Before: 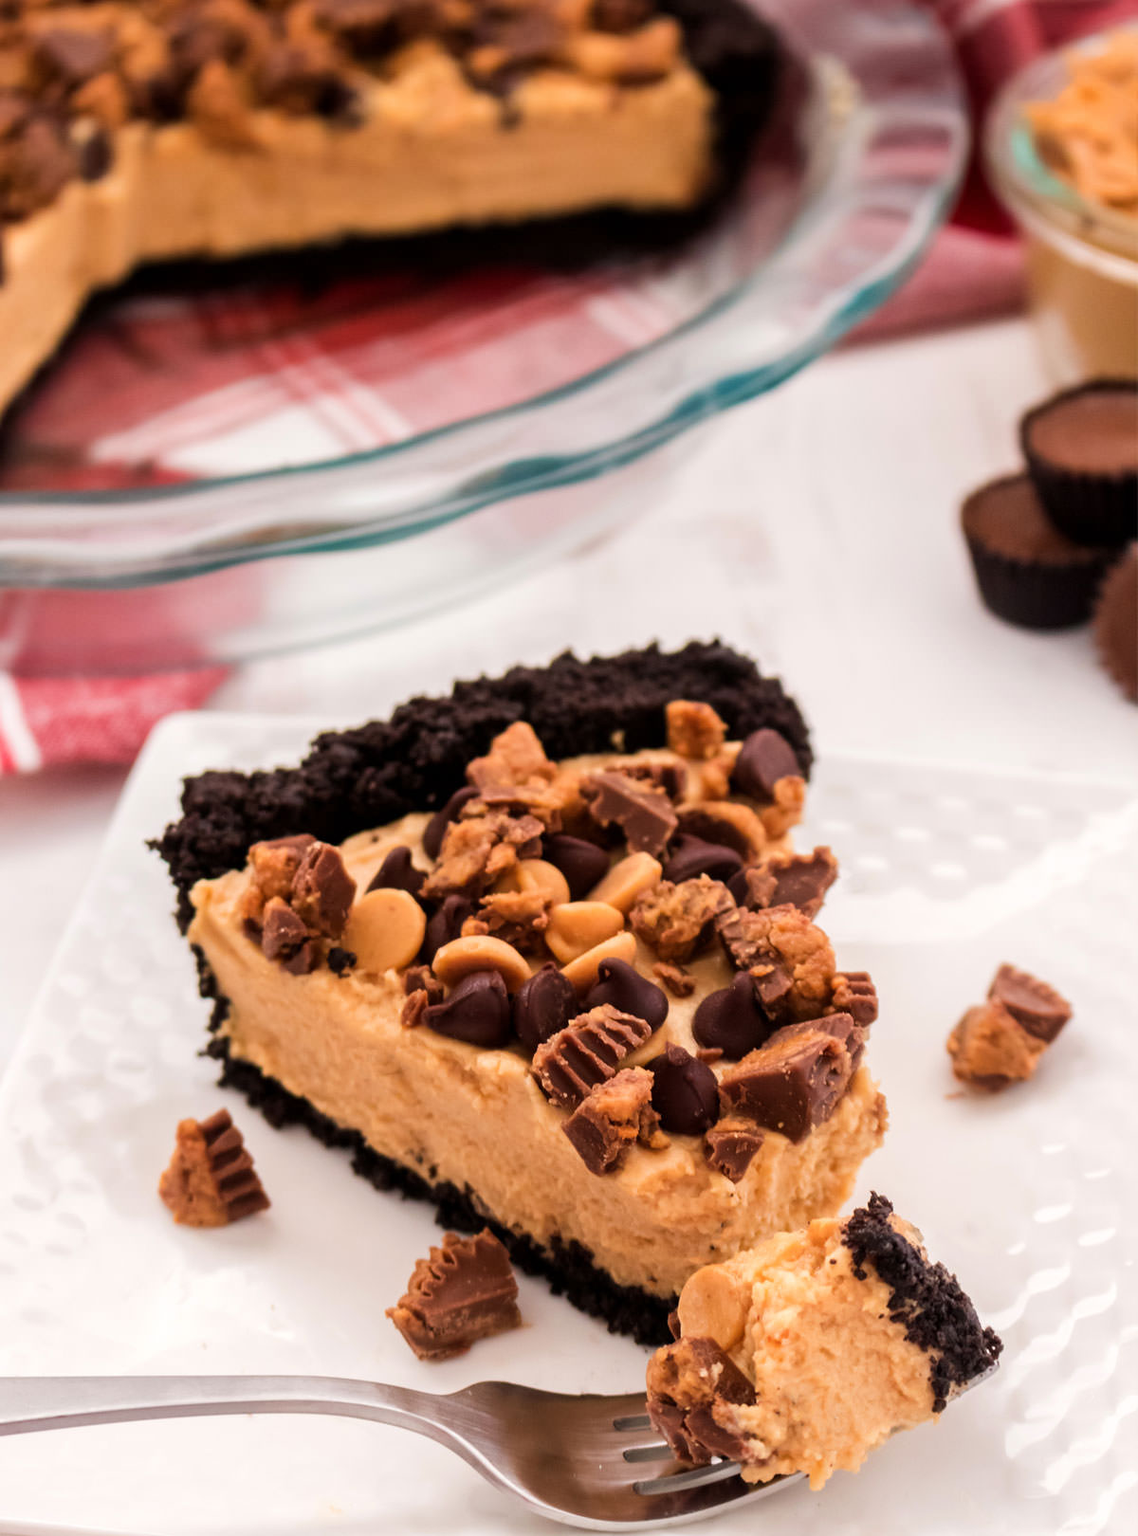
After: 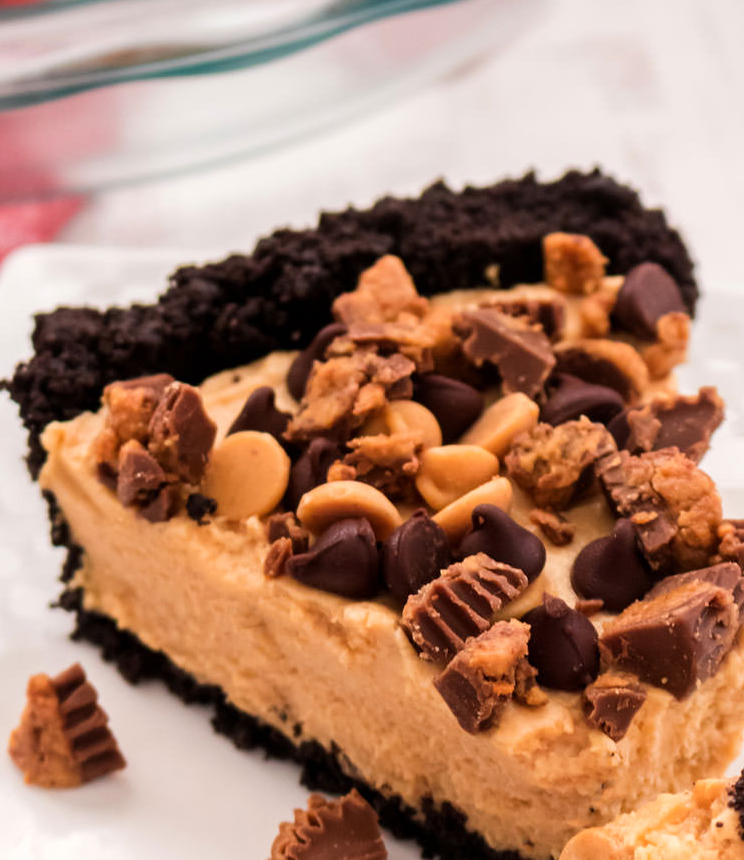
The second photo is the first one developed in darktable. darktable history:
crop: left 13.312%, top 31.28%, right 24.627%, bottom 15.582%
tone equalizer: on, module defaults
